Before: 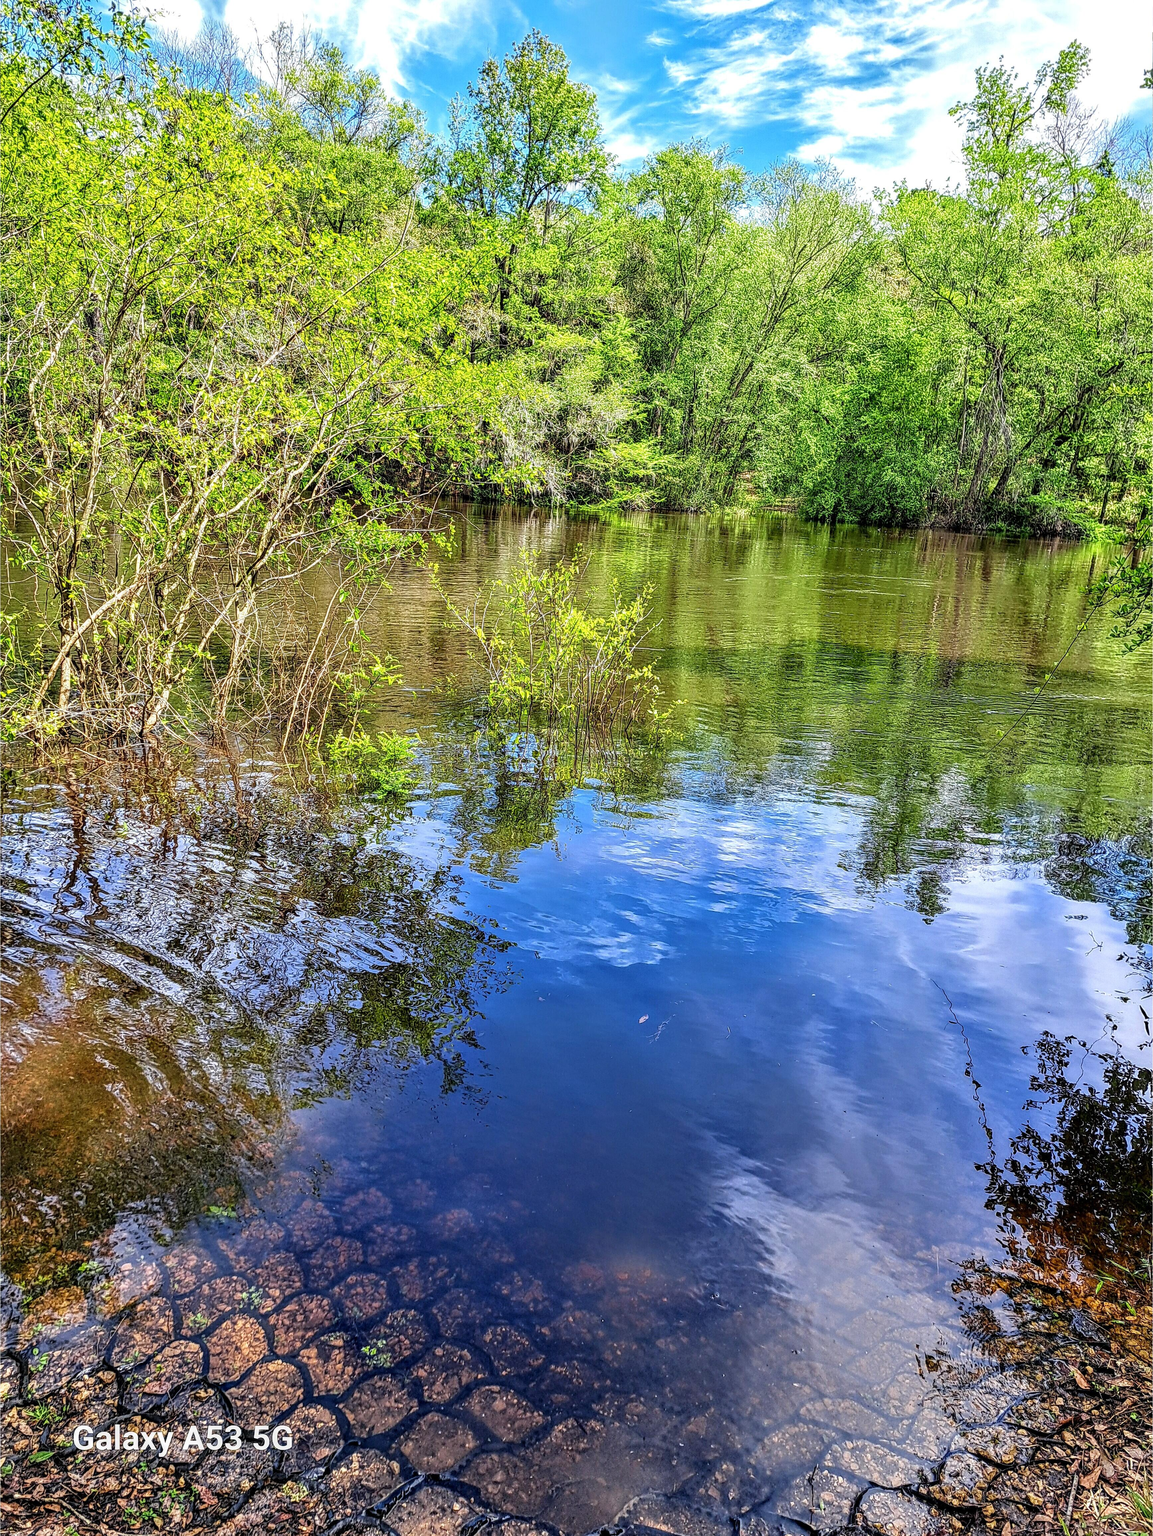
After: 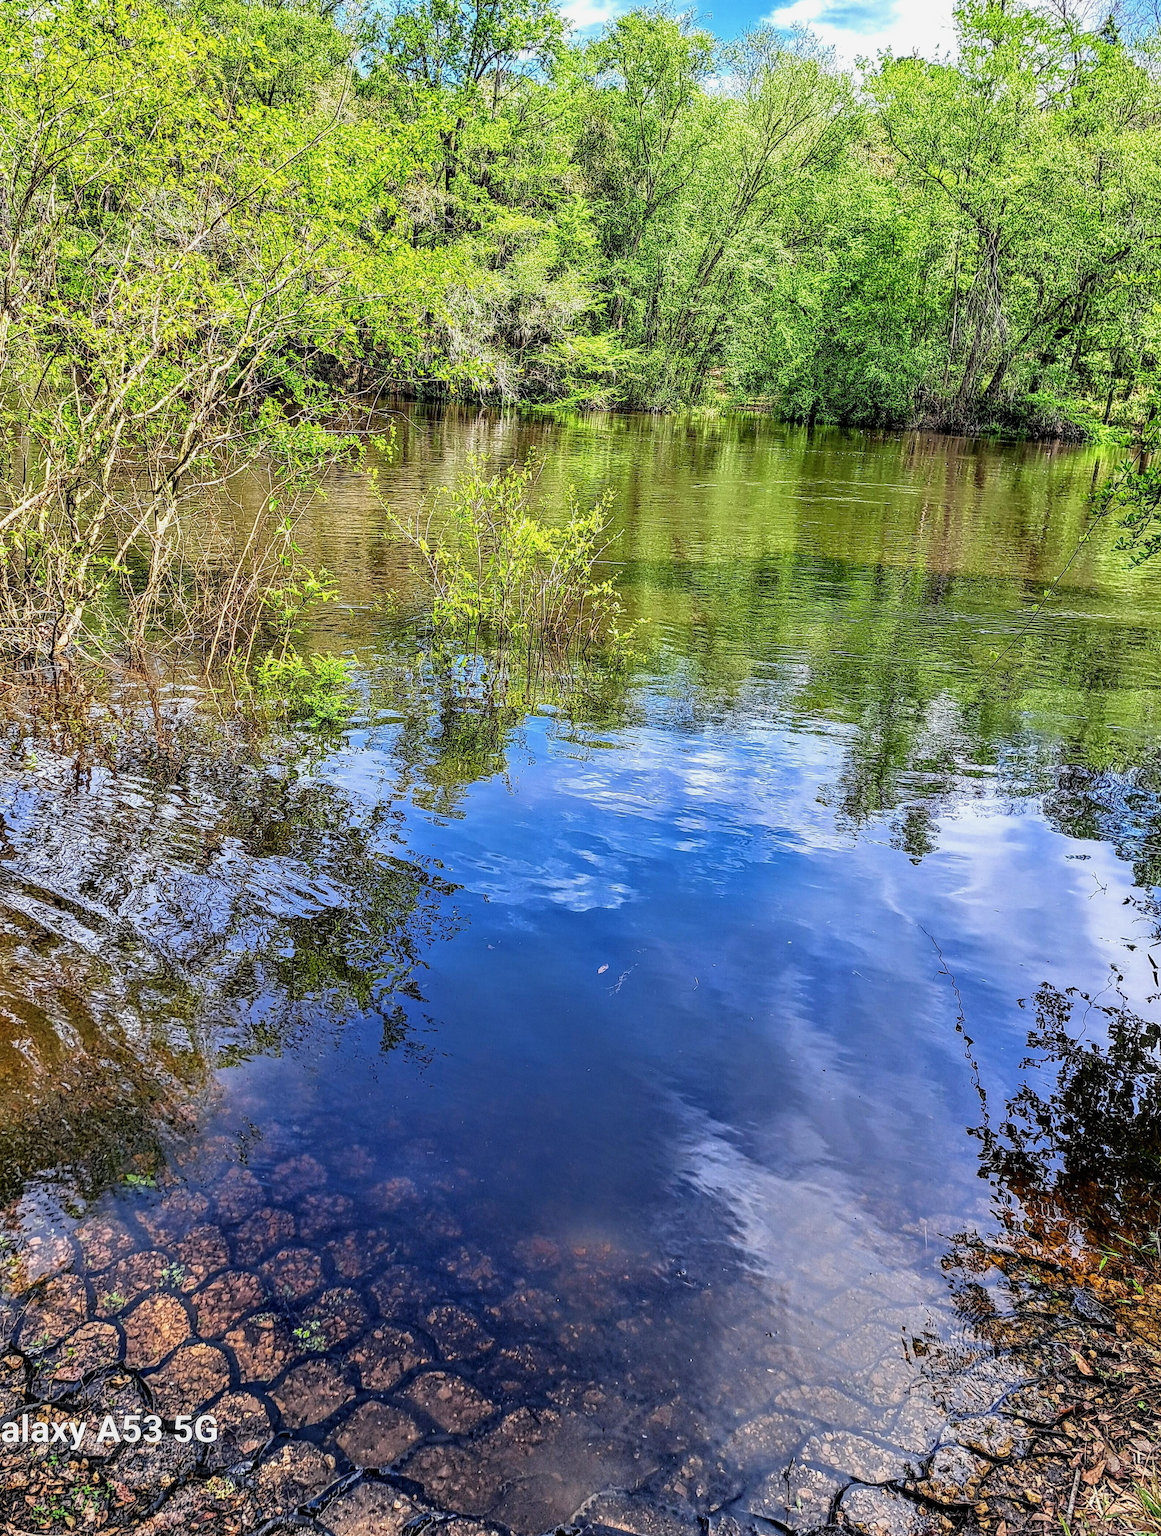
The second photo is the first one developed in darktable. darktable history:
crop and rotate: left 8.226%, top 8.934%
filmic rgb: black relative exposure -16 EV, white relative exposure 2.92 EV, hardness 9.99
